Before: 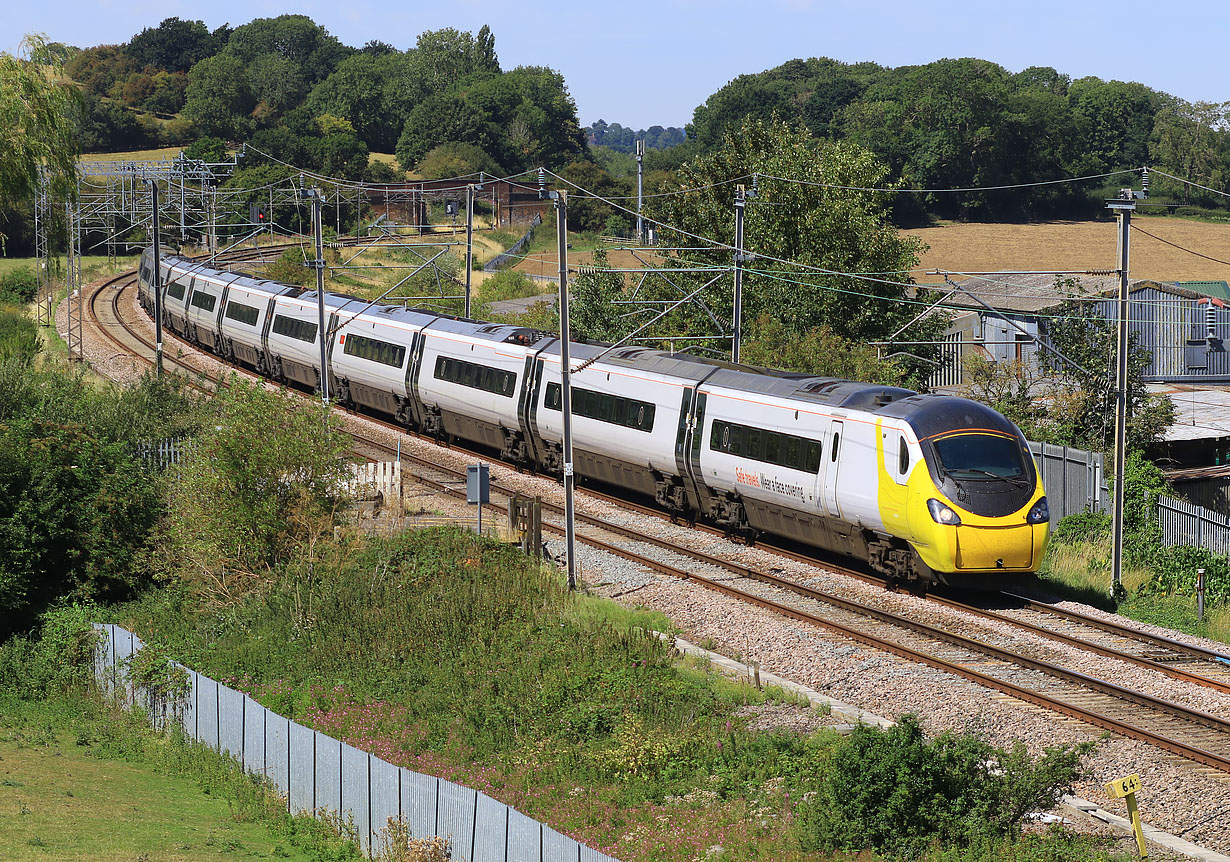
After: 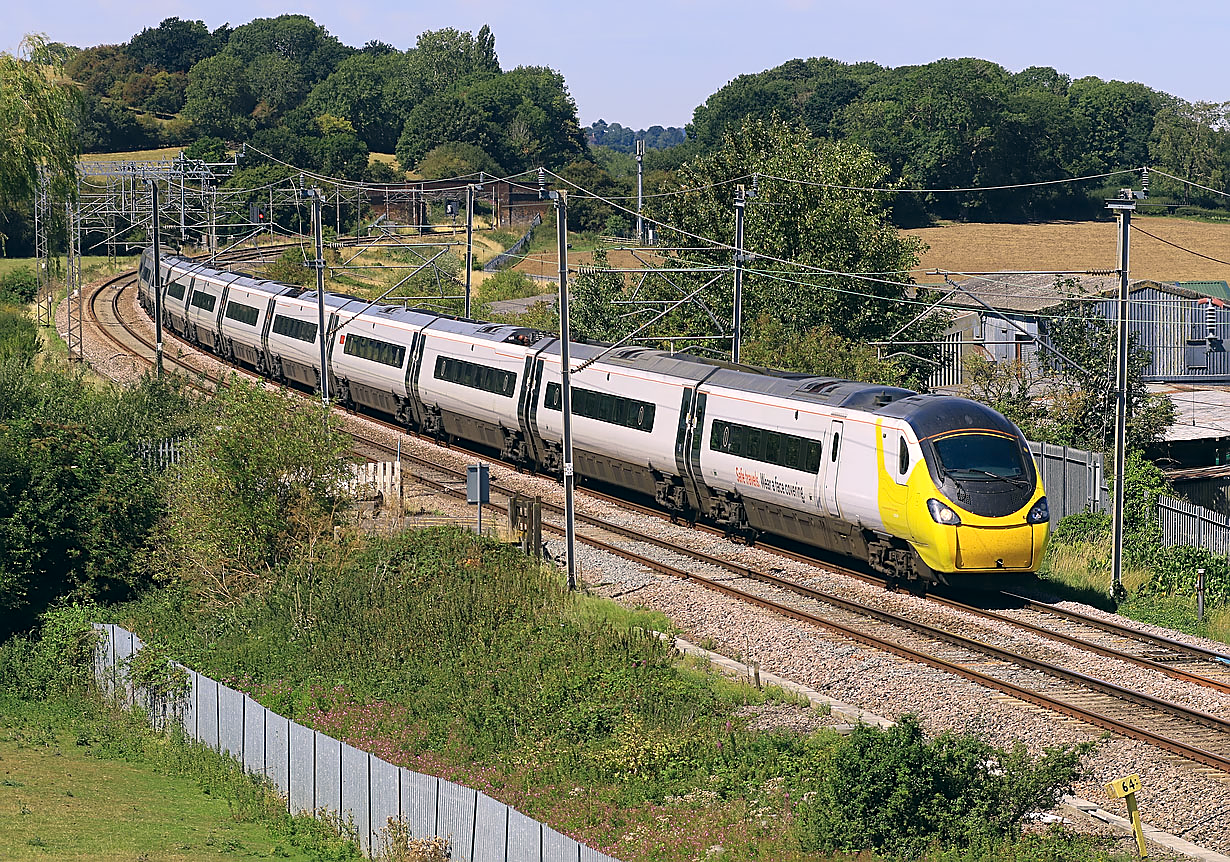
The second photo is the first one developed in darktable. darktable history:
sharpen: on, module defaults
color correction: highlights a* 5.35, highlights b* 5.31, shadows a* -4.53, shadows b* -5.05
